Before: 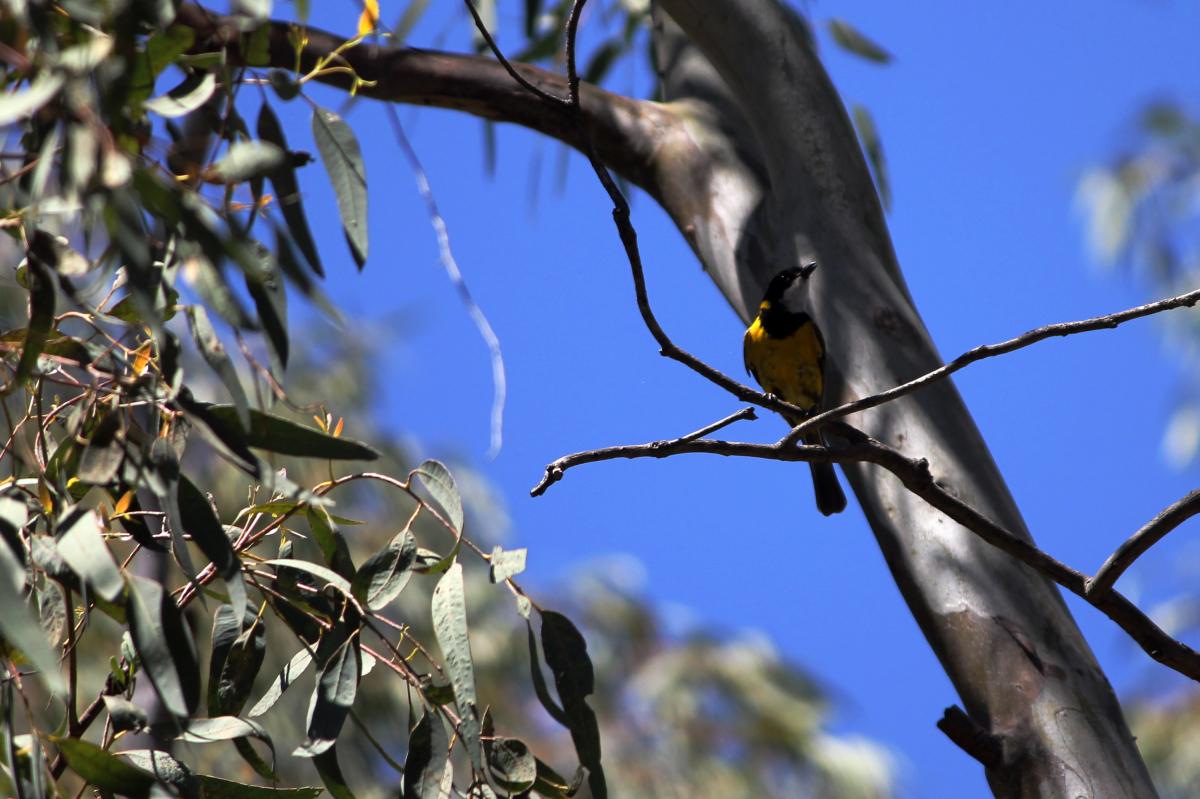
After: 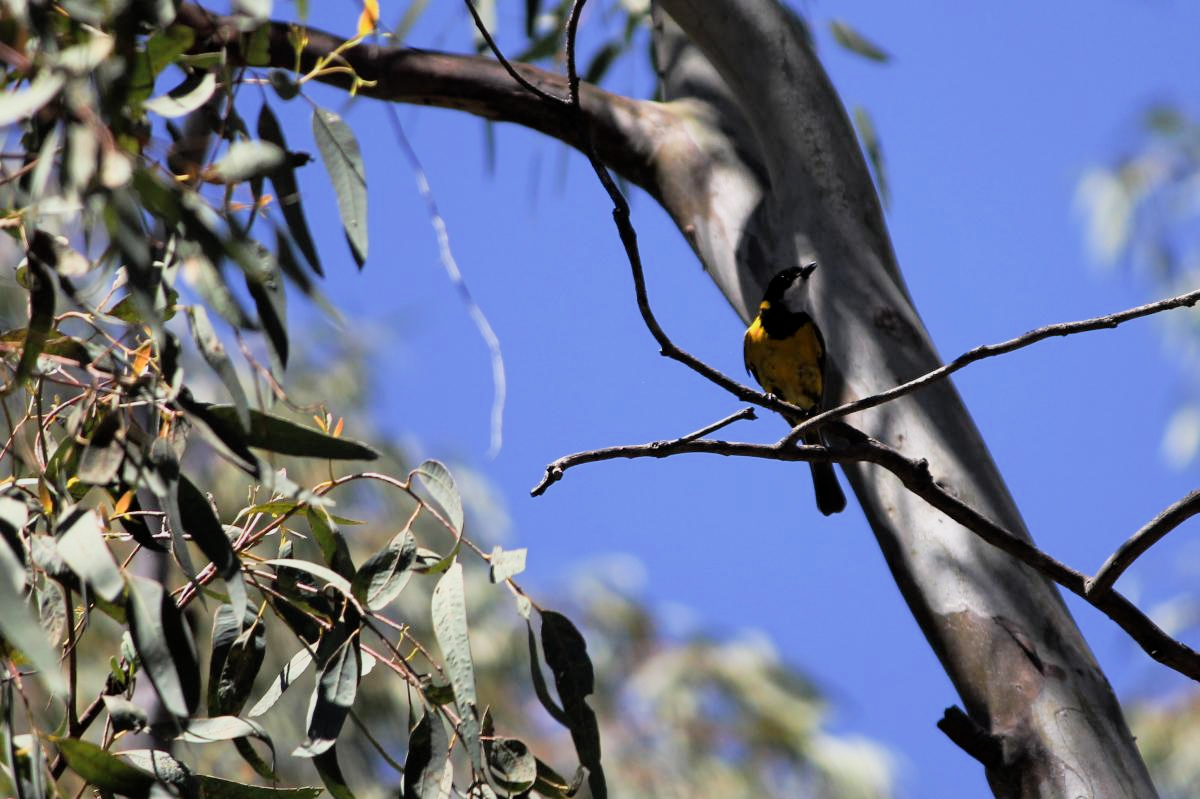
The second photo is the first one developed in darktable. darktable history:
filmic rgb: black relative exposure -7.65 EV, white relative exposure 4.56 EV, hardness 3.61
exposure: black level correction 0, exposure 0.701 EV, compensate exposure bias true, compensate highlight preservation false
